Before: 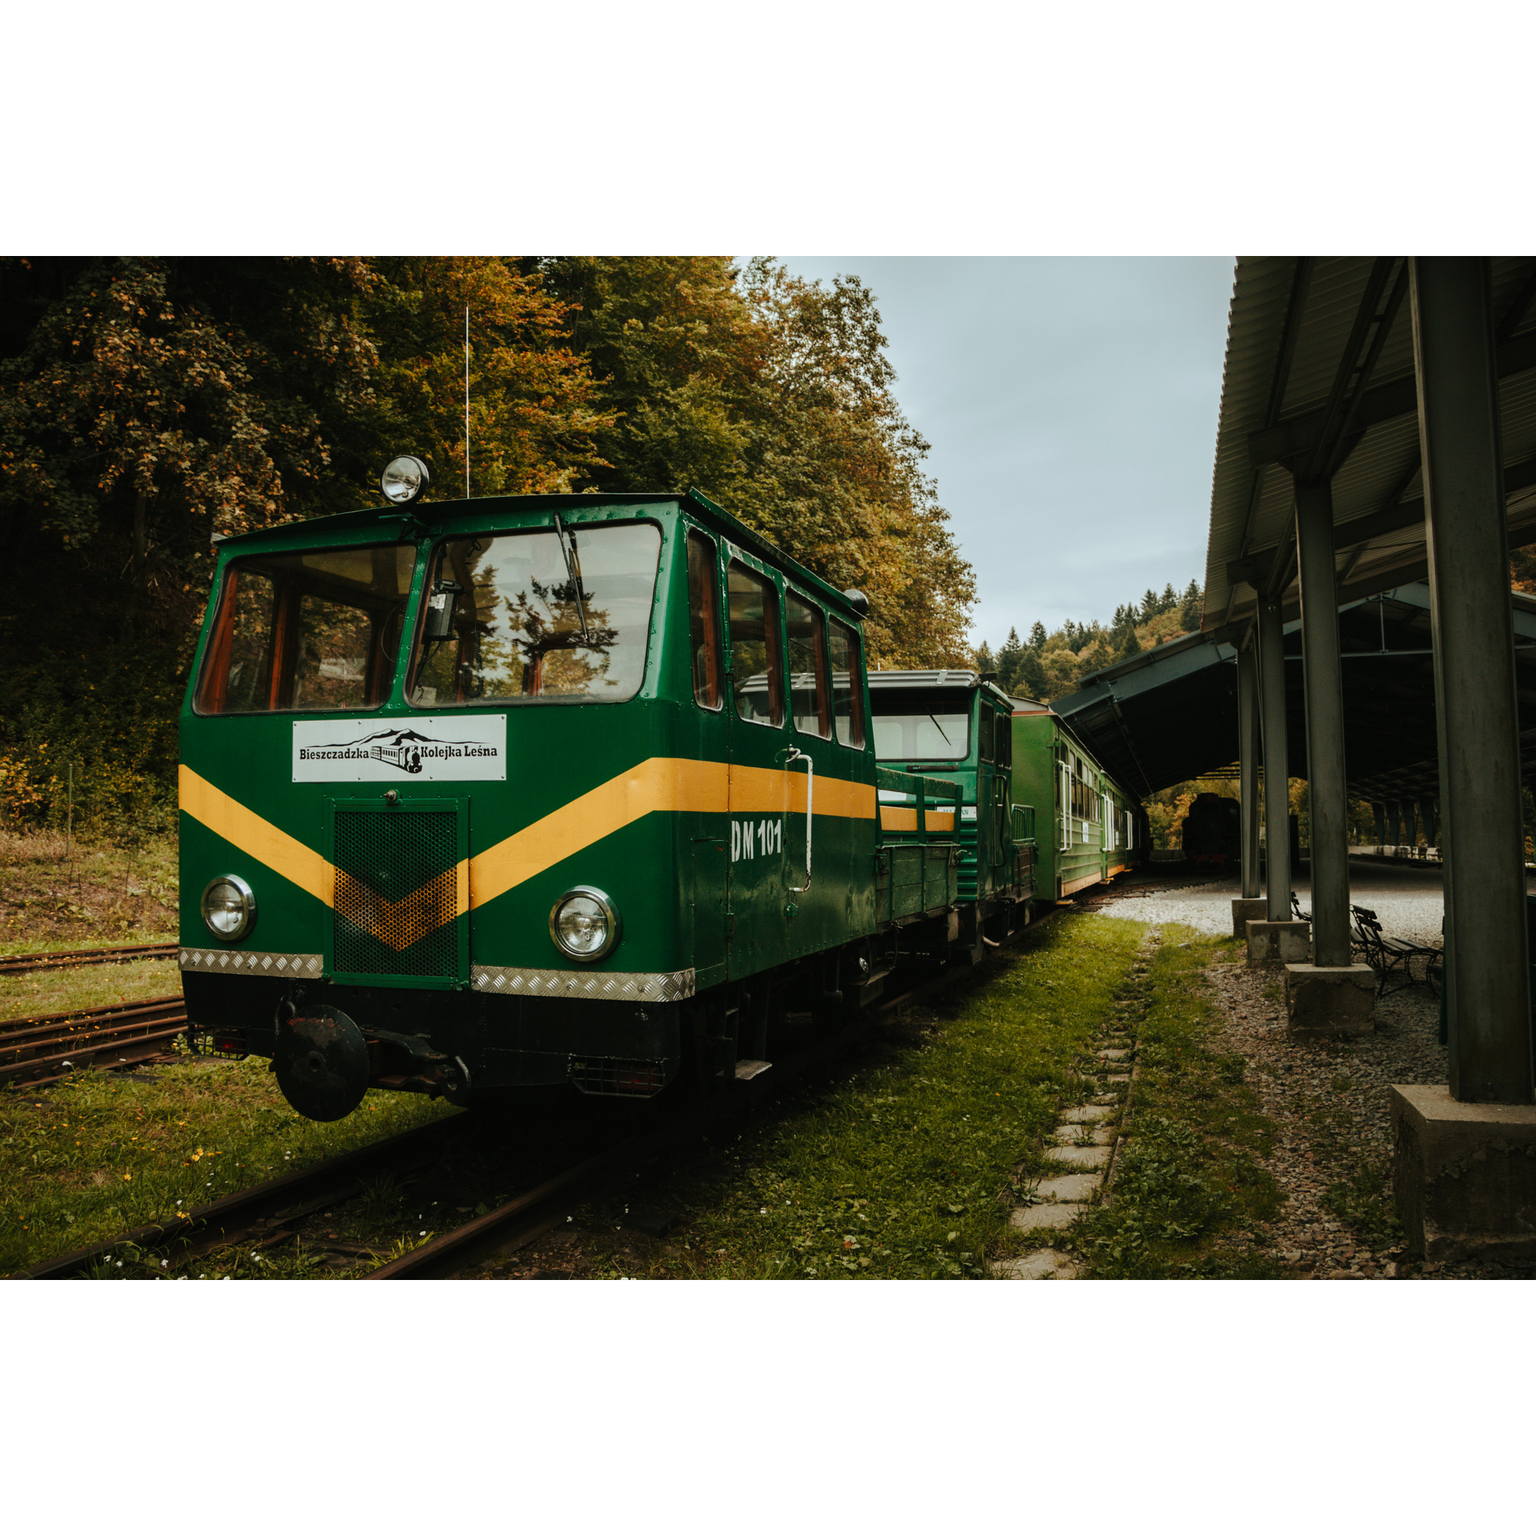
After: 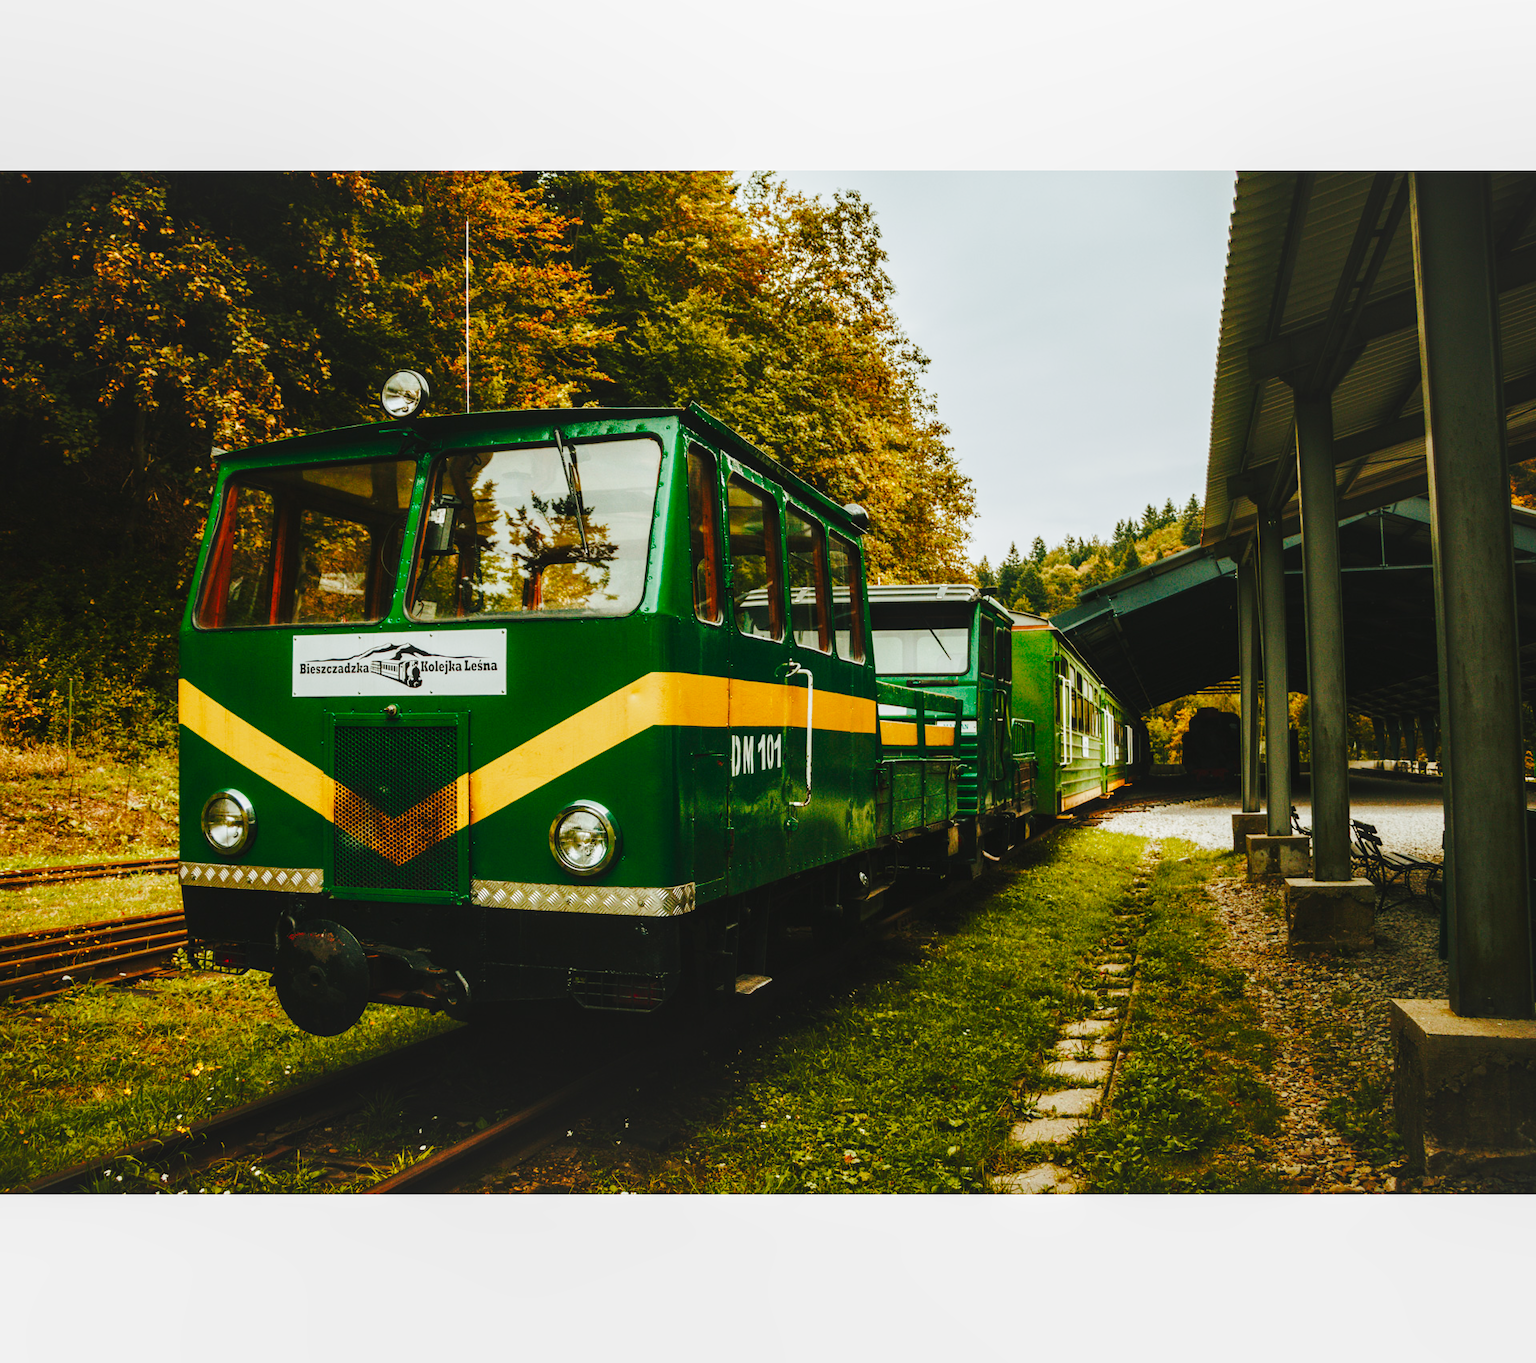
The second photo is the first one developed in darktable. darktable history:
base curve: curves: ch0 [(0, 0) (0.028, 0.03) (0.121, 0.232) (0.46, 0.748) (0.859, 0.968) (1, 1)], preserve colors none
local contrast: detail 110%
crop and rotate: top 5.609%, bottom 5.609%
color balance rgb: perceptual saturation grading › global saturation 20%, perceptual saturation grading › highlights -25%, perceptual saturation grading › shadows 50%
